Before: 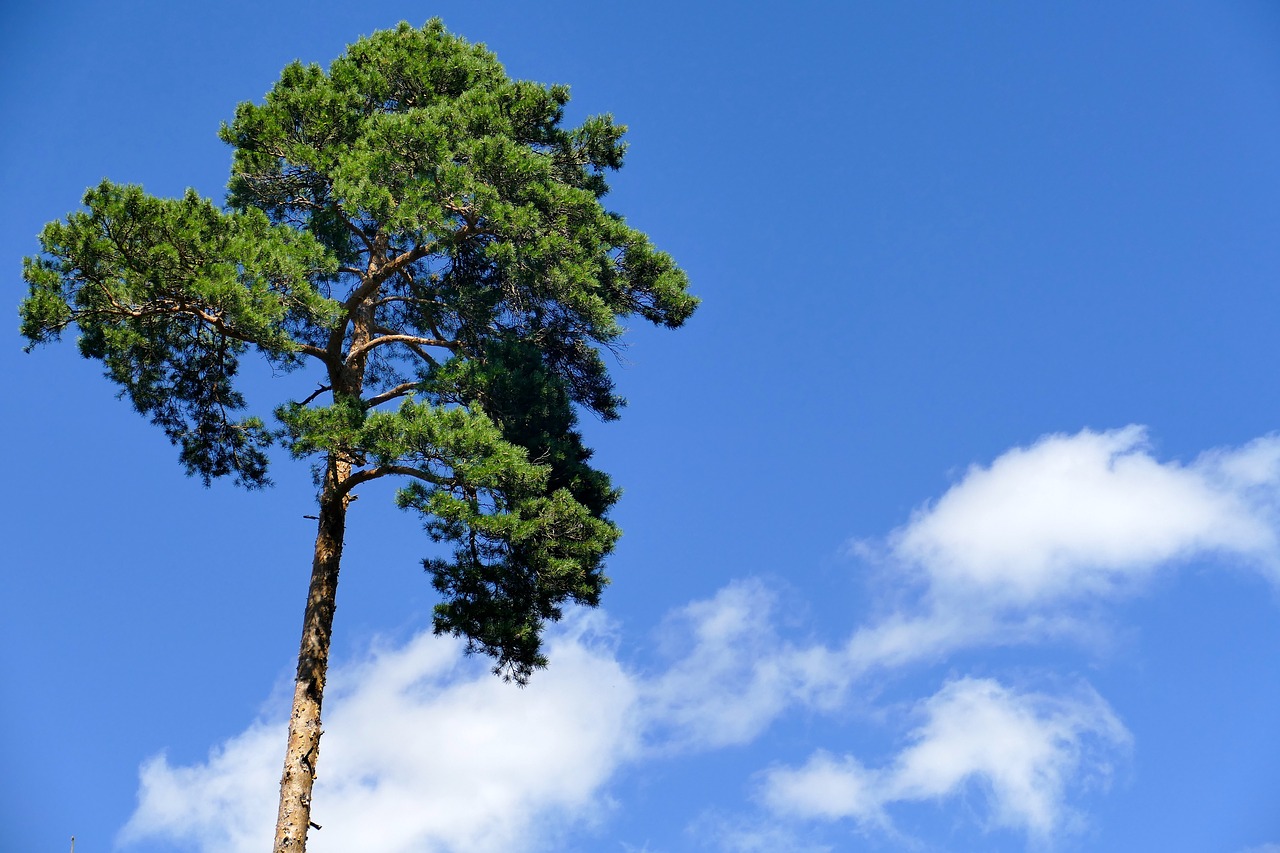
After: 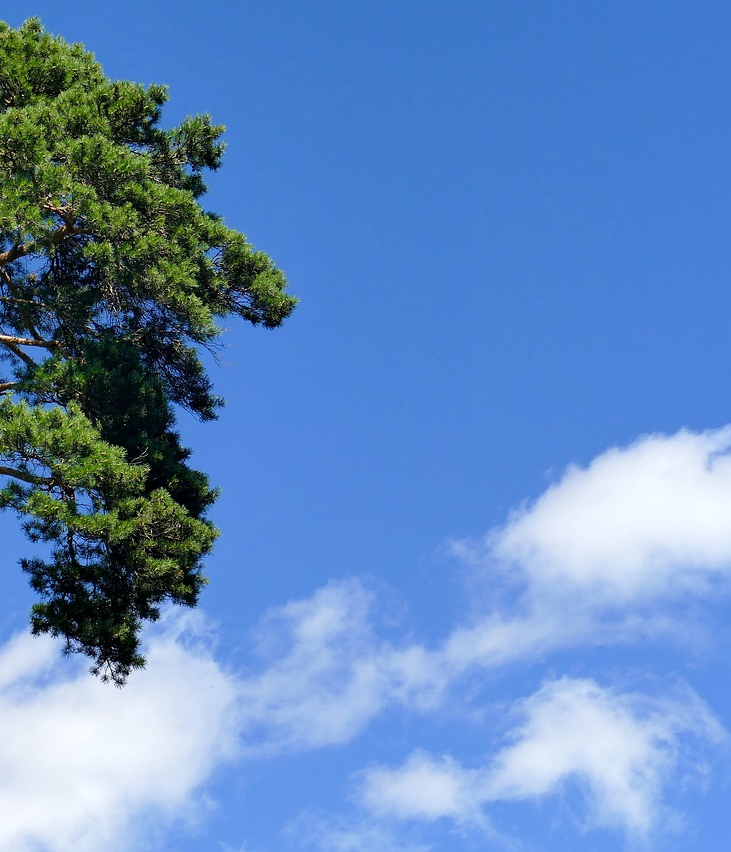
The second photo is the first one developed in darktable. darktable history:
crop: left 31.439%, top 0.001%, right 11.435%
